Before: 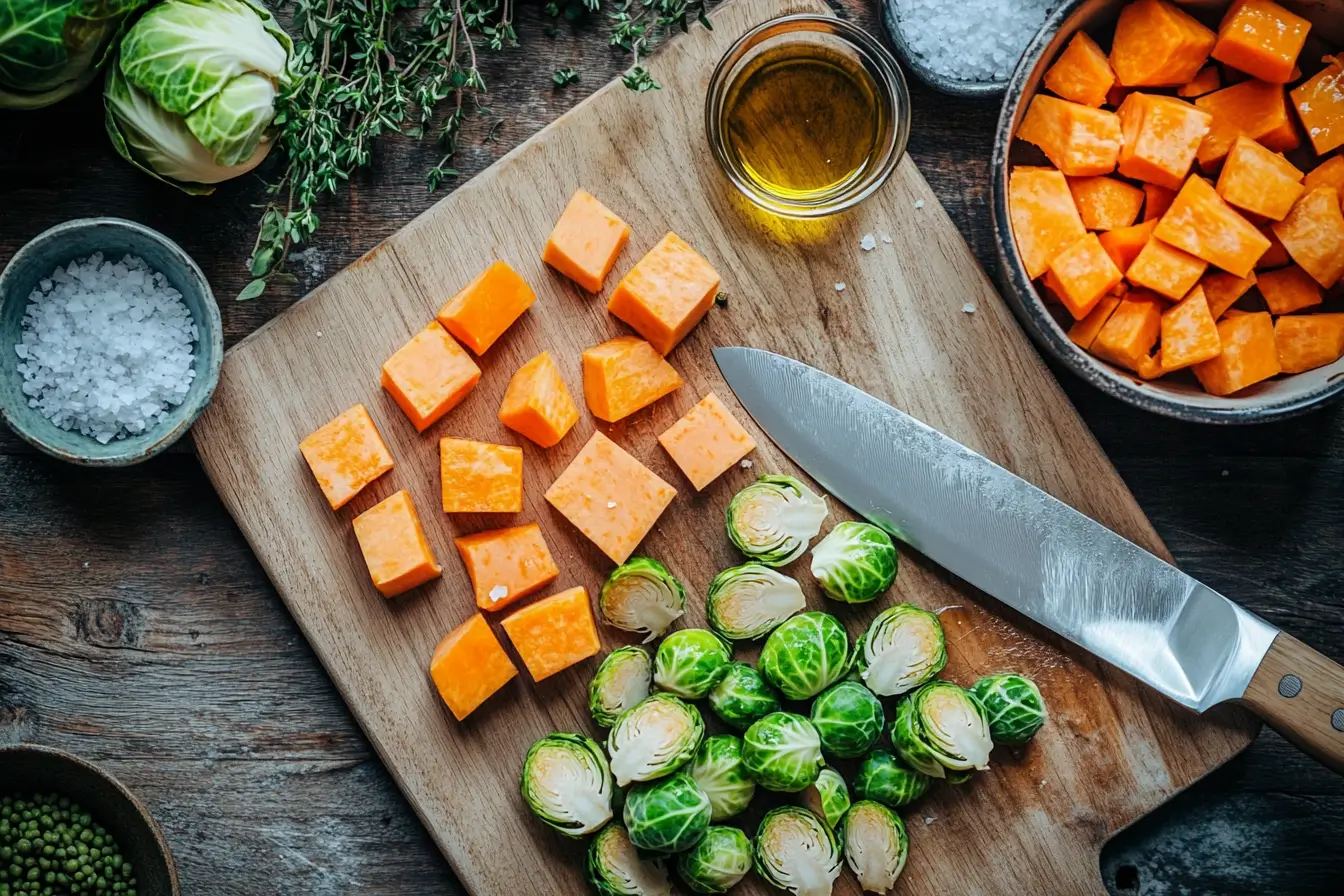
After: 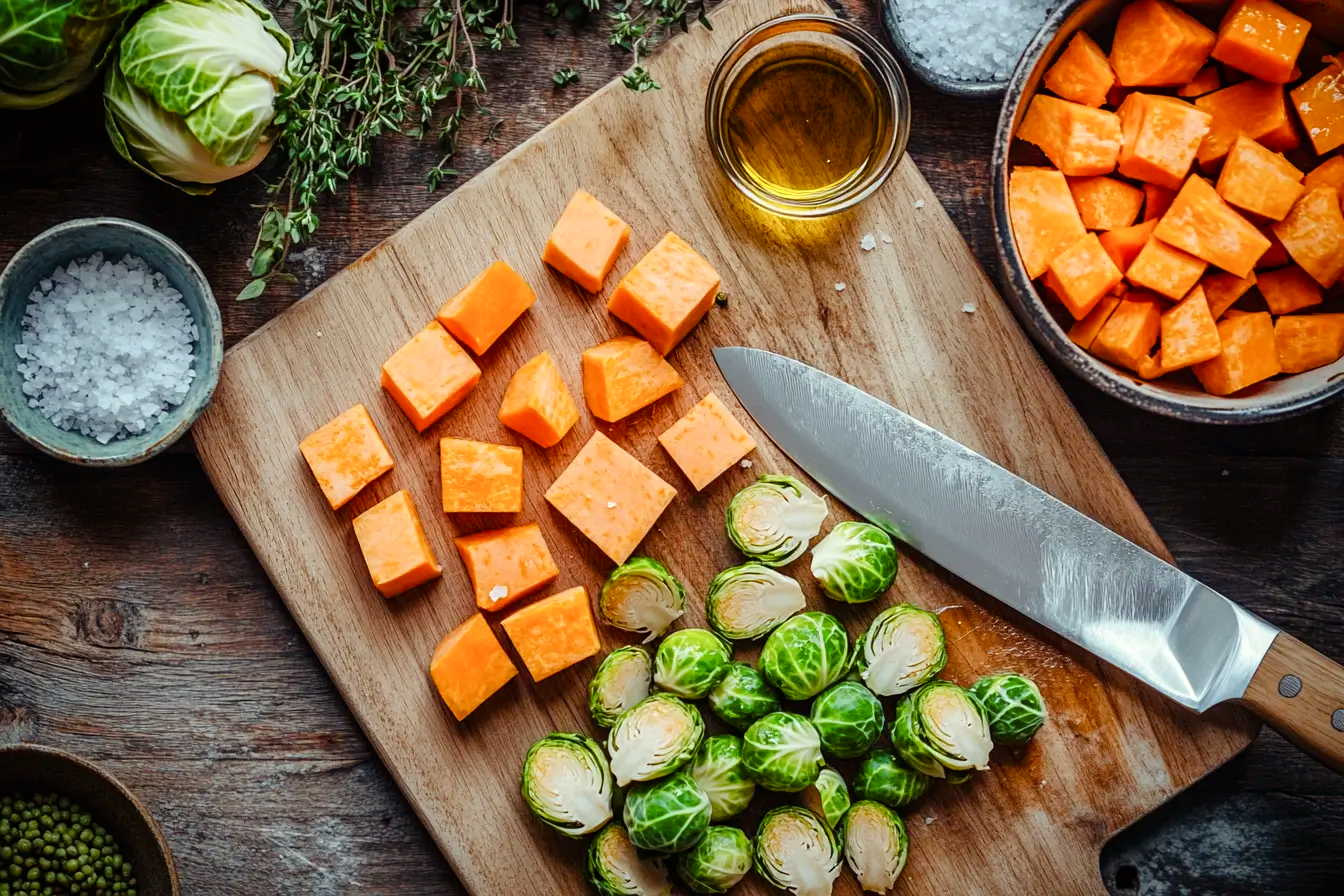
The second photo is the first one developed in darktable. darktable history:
color balance rgb: power › chroma 1.532%, power › hue 26.63°, highlights gain › luminance 7.577%, highlights gain › chroma 1.889%, highlights gain › hue 87.29°, perceptual saturation grading › global saturation 0.65%, perceptual saturation grading › highlights -18.419%, perceptual saturation grading › mid-tones 6.95%, perceptual saturation grading › shadows 28.174%, global vibrance 22.372%
